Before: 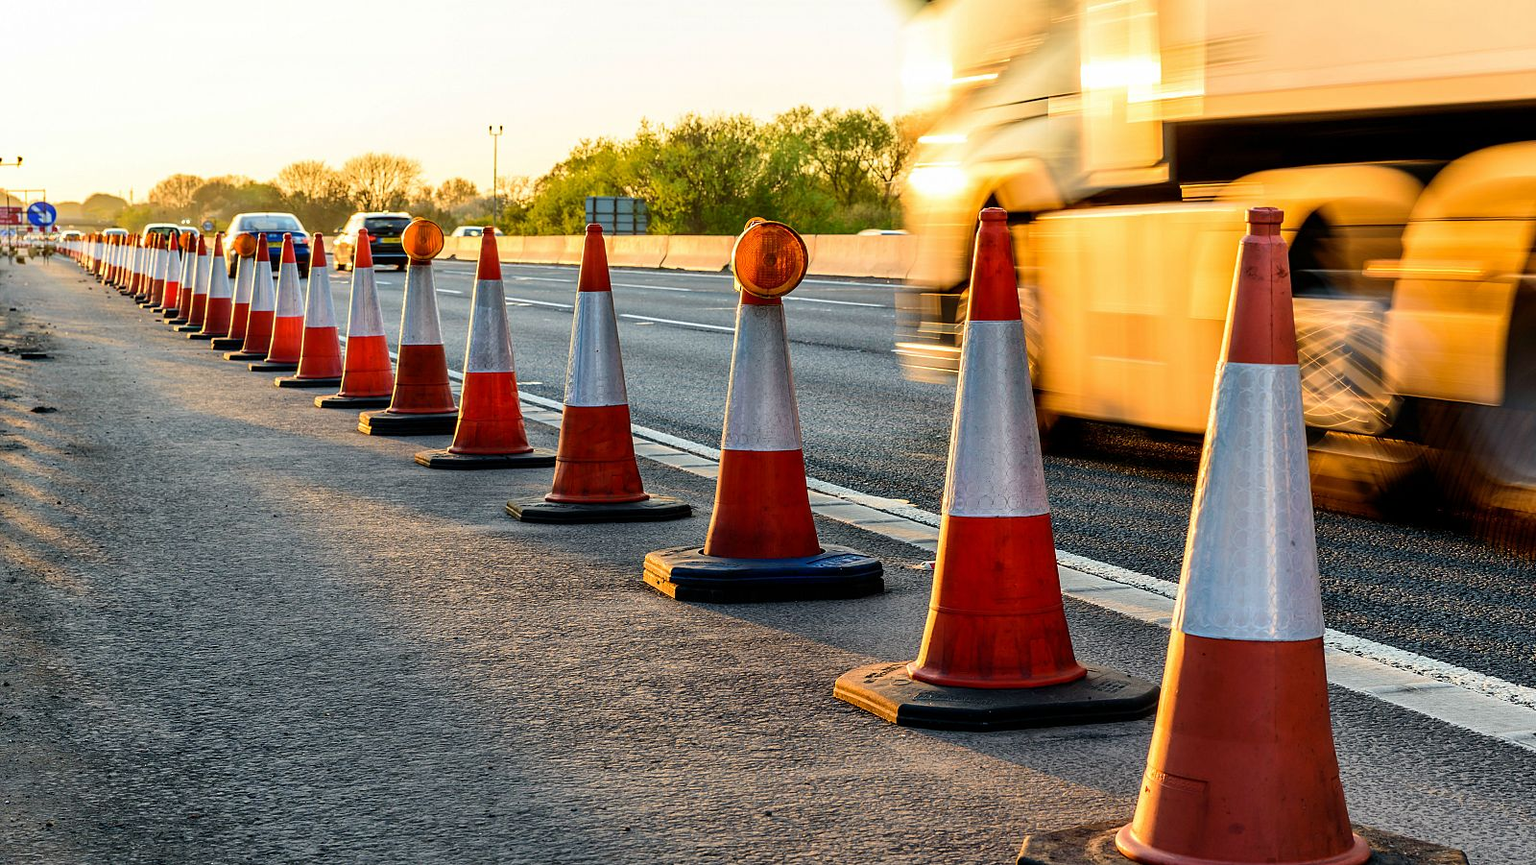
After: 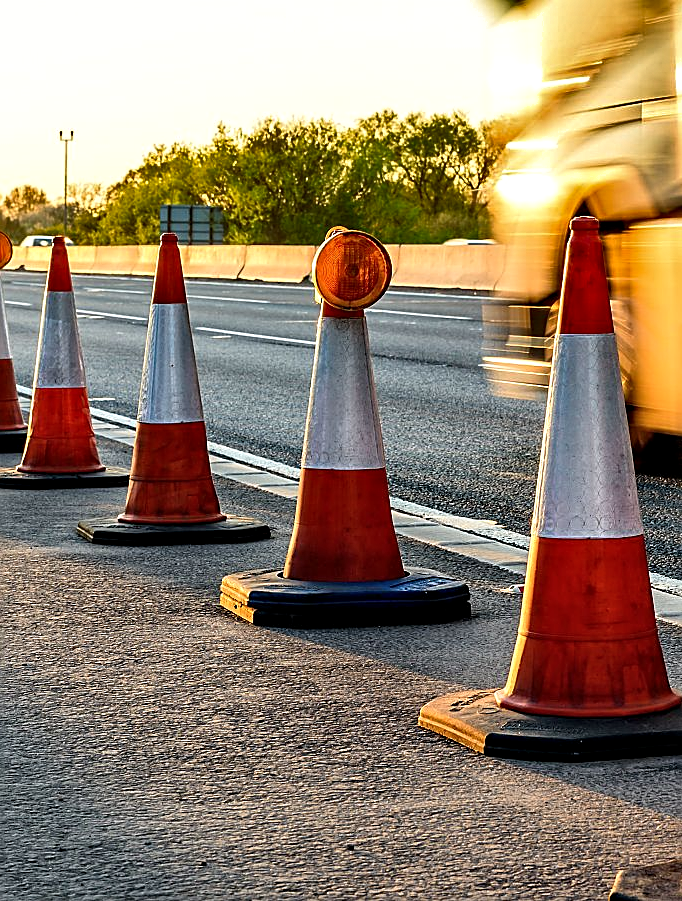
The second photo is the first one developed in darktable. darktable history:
sharpen: on, module defaults
crop: left 28.177%, right 29.181%
contrast equalizer: y [[0.511, 0.558, 0.631, 0.632, 0.559, 0.512], [0.5 ×6], [0.507, 0.559, 0.627, 0.644, 0.647, 0.647], [0 ×6], [0 ×6]], mix 0.314
shadows and highlights: radius 172.71, shadows 27.66, white point adjustment 2.96, highlights -68.35, soften with gaussian
